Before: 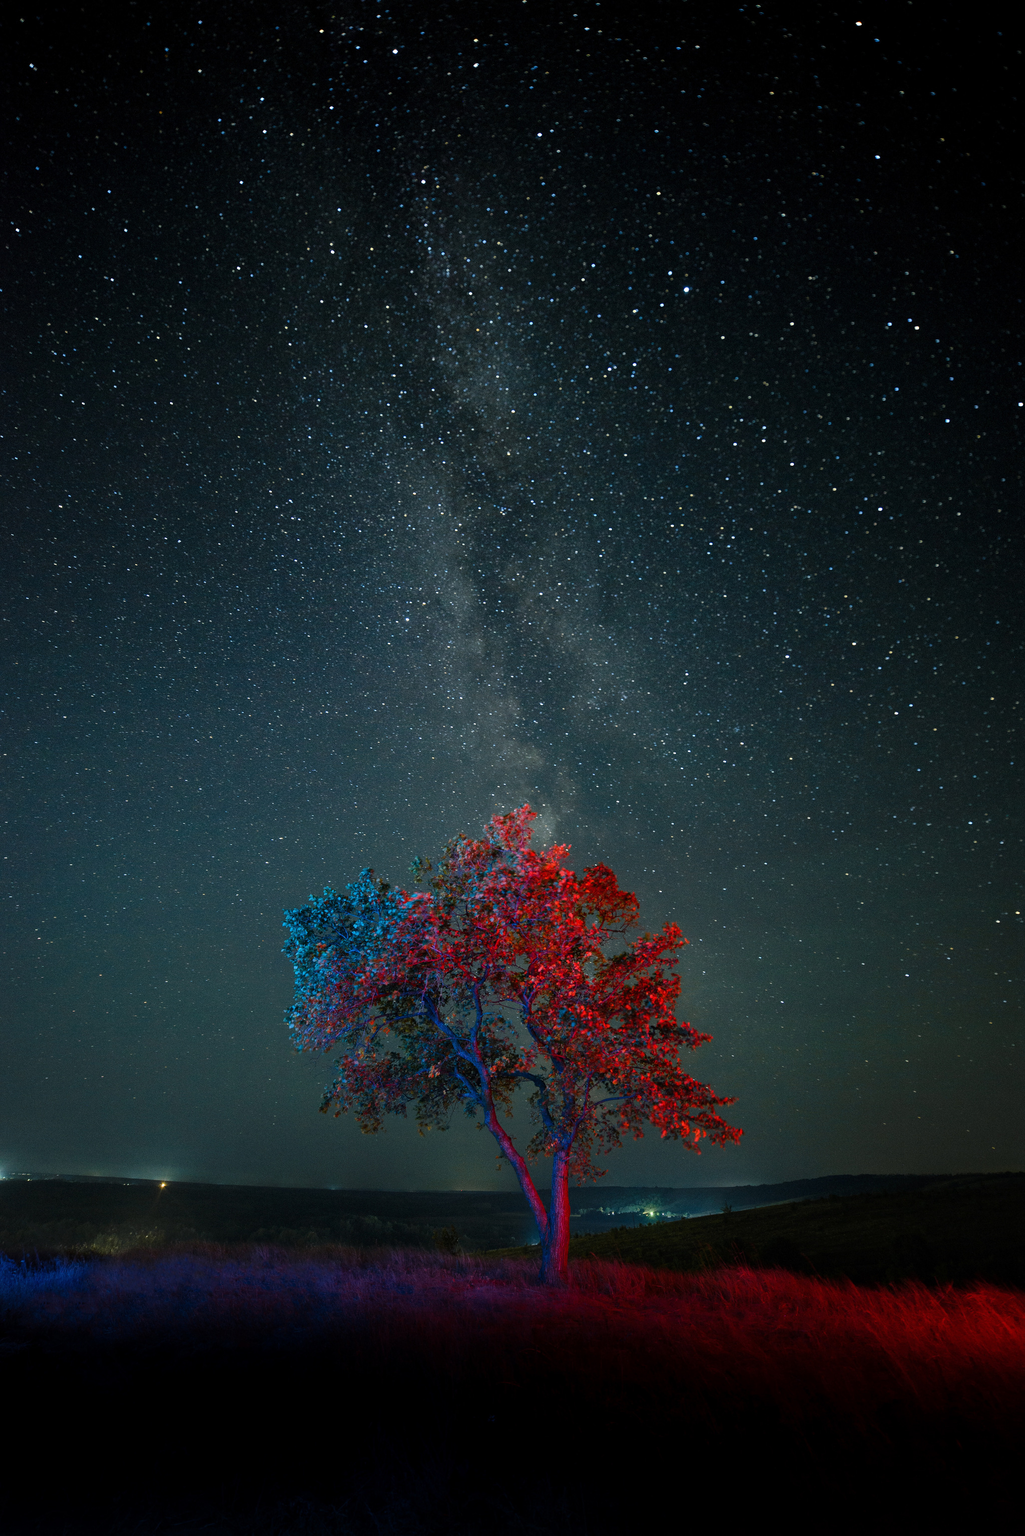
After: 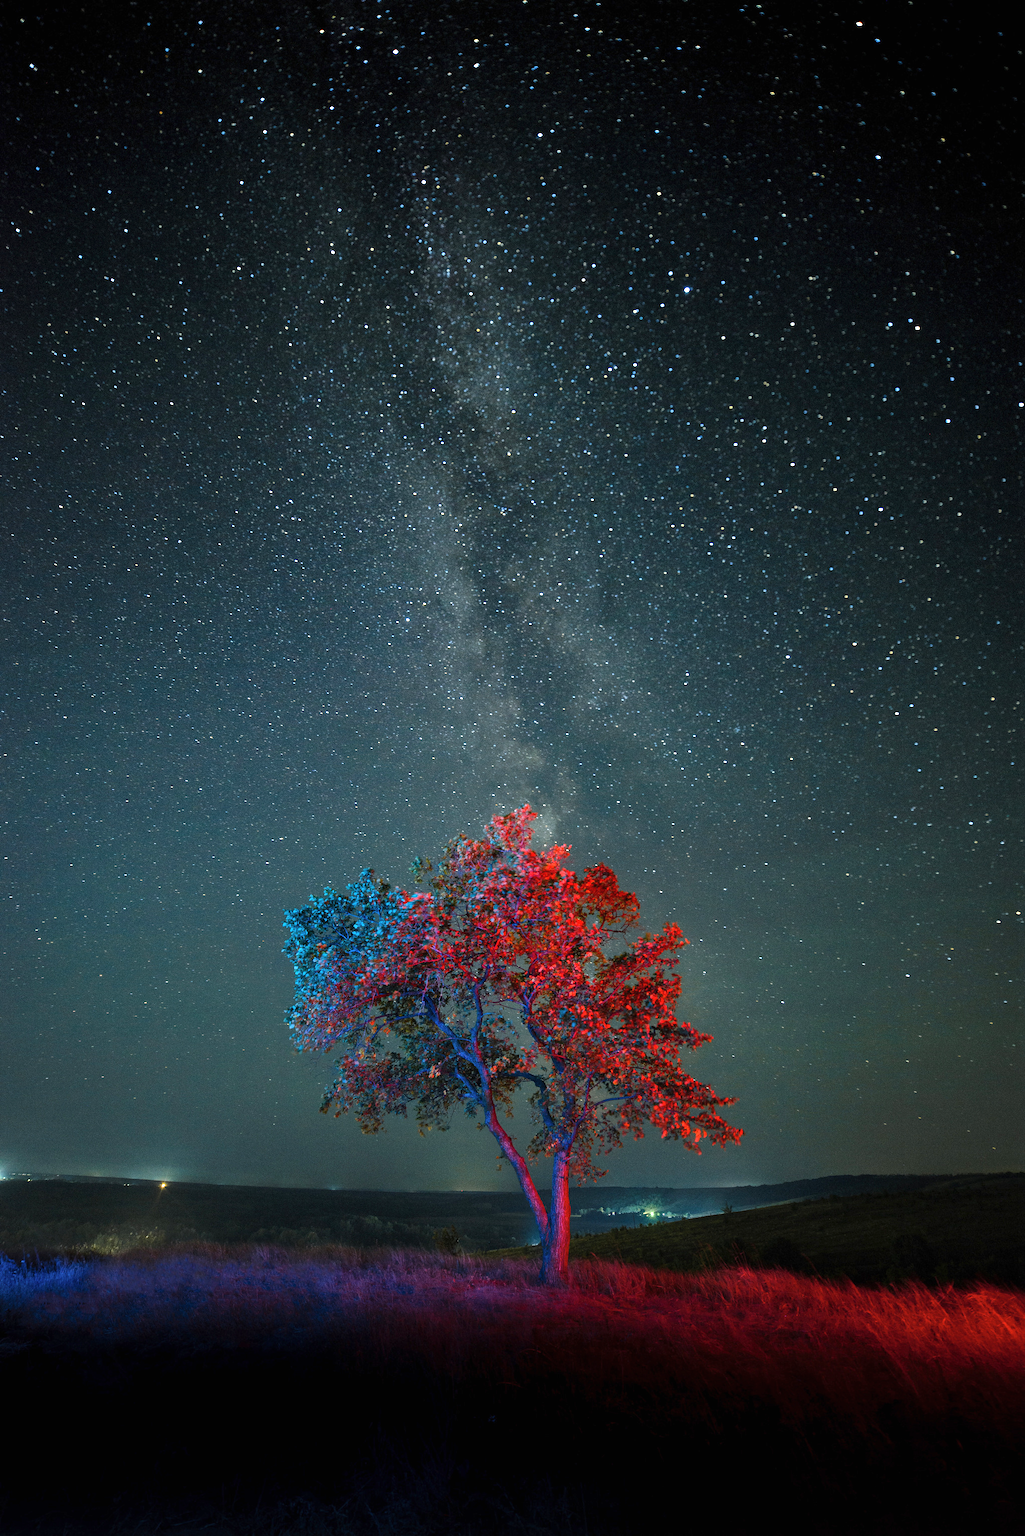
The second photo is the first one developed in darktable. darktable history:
shadows and highlights: shadows 32, highlights -32, soften with gaussian
exposure: black level correction 0, exposure 0.7 EV, compensate exposure bias true, compensate highlight preservation false
